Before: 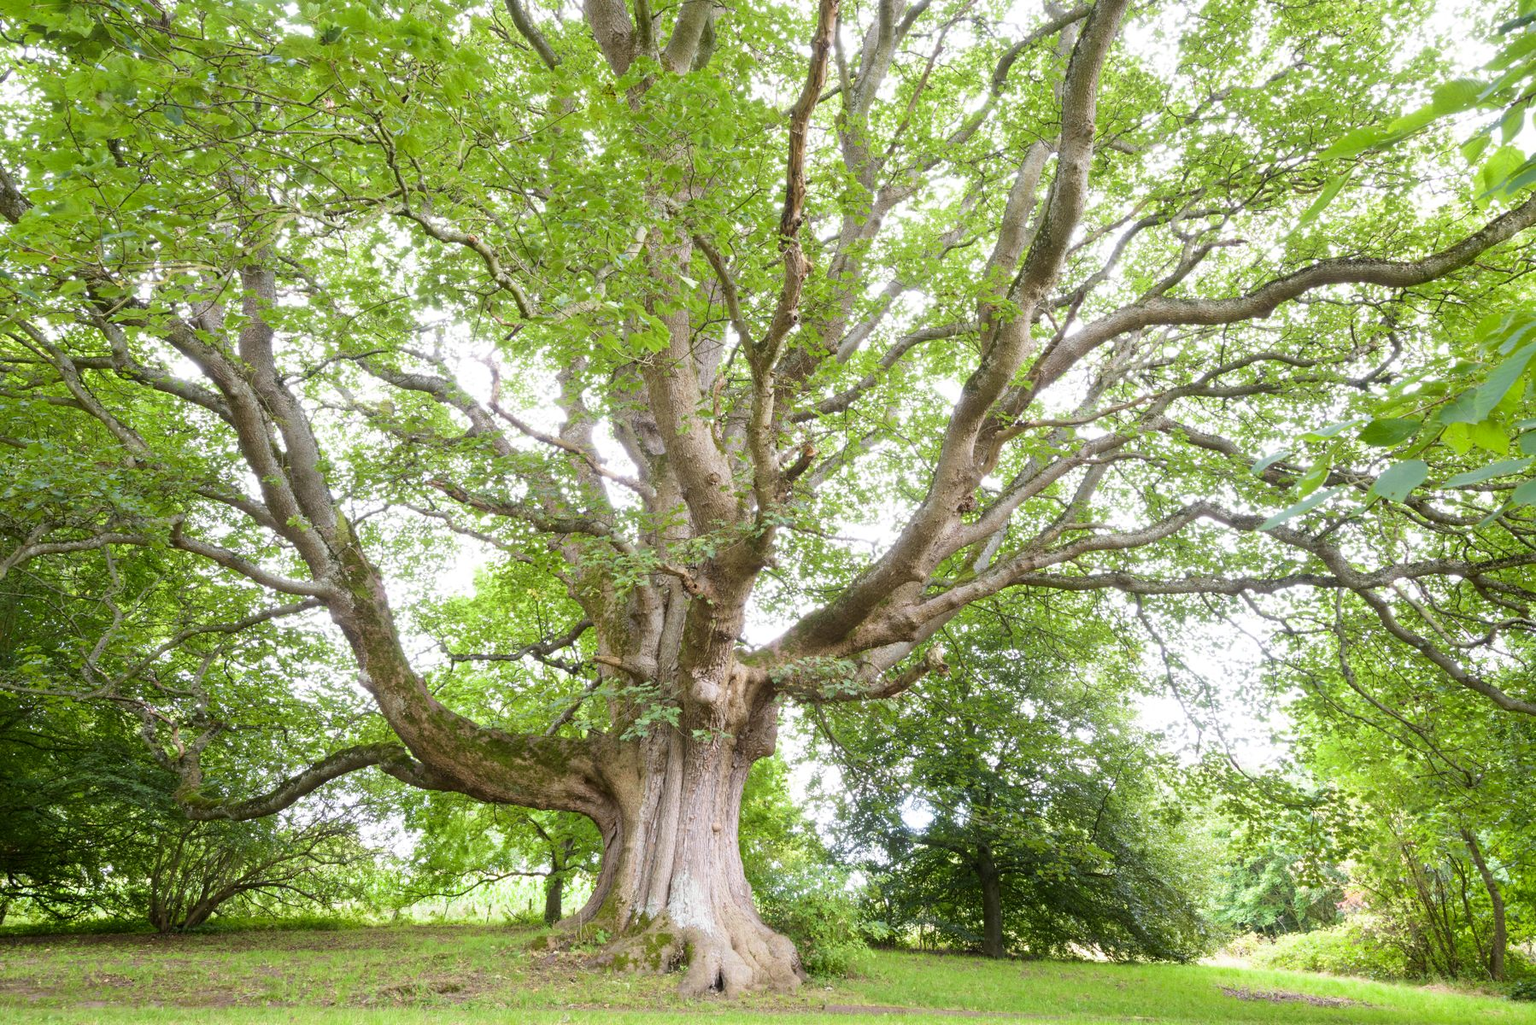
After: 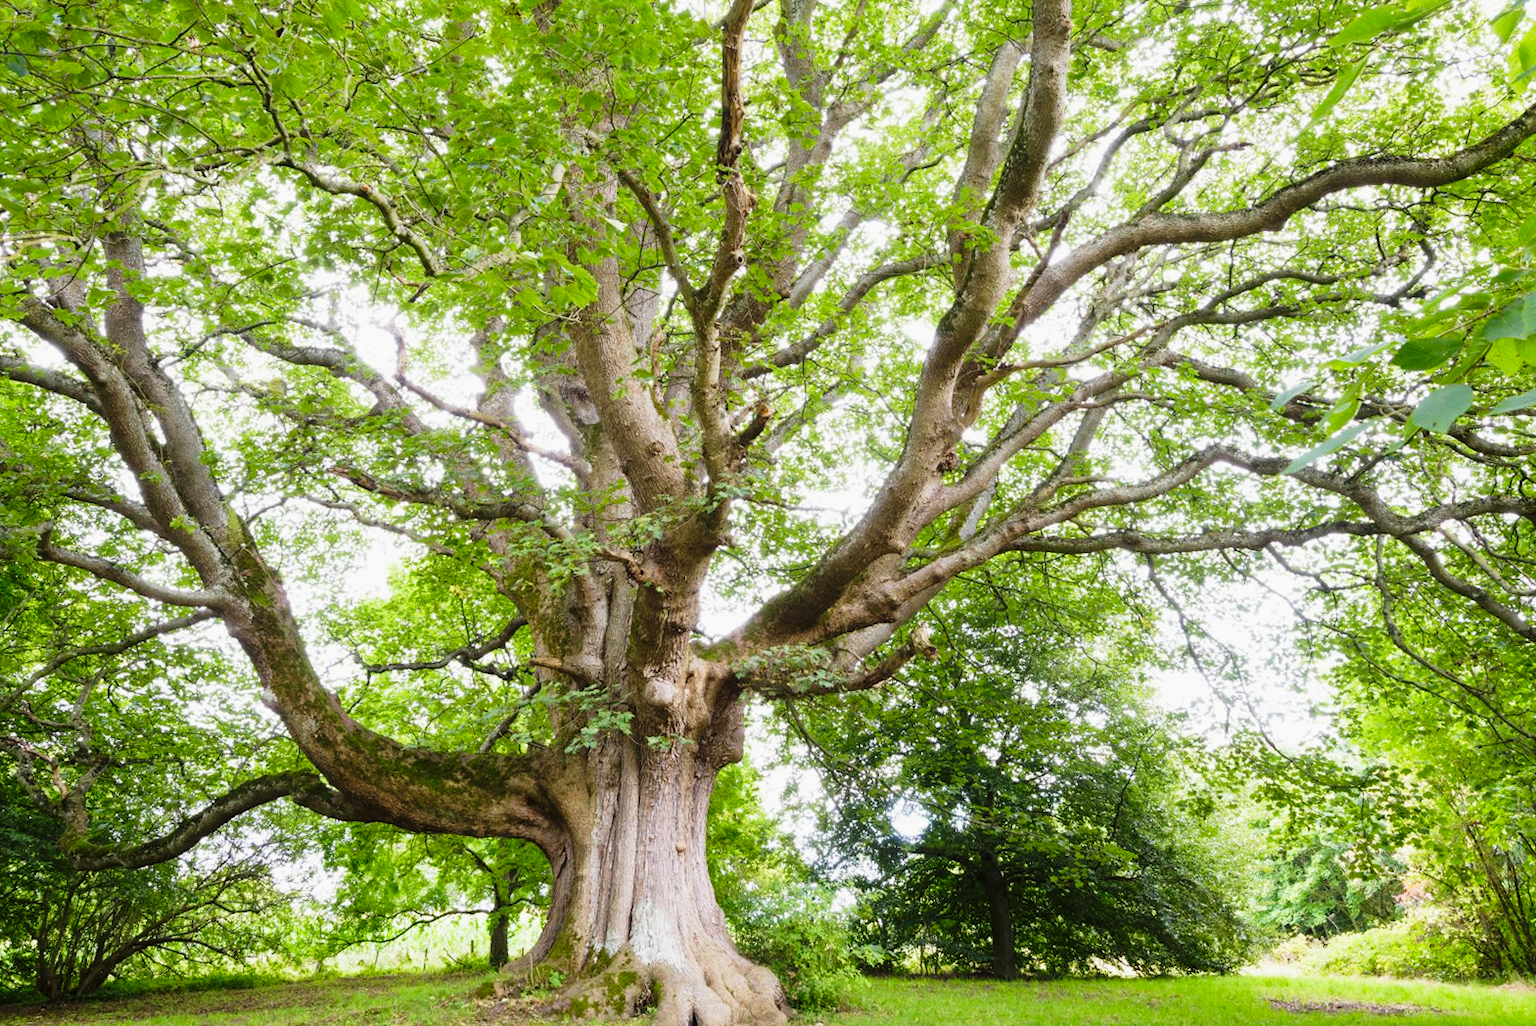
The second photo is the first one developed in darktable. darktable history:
crop and rotate: angle 3.05°, left 5.872%, top 5.685%
tone curve: curves: ch0 [(0.016, 0.011) (0.21, 0.113) (0.515, 0.476) (0.78, 0.795) (1, 0.981)], preserve colors none
